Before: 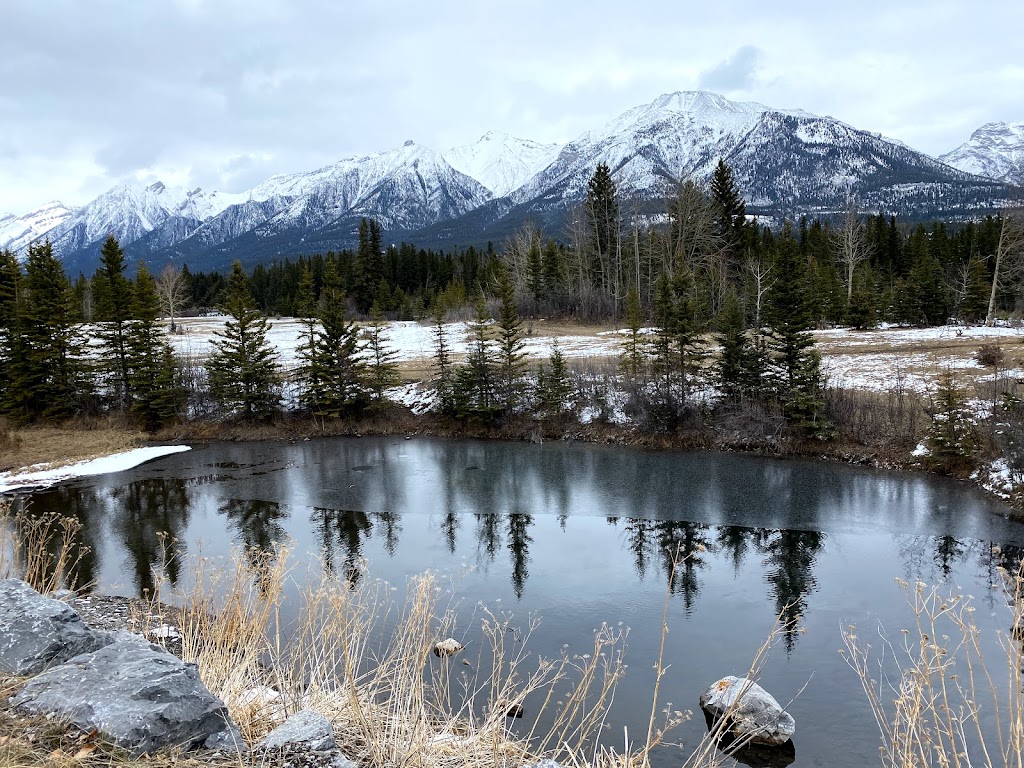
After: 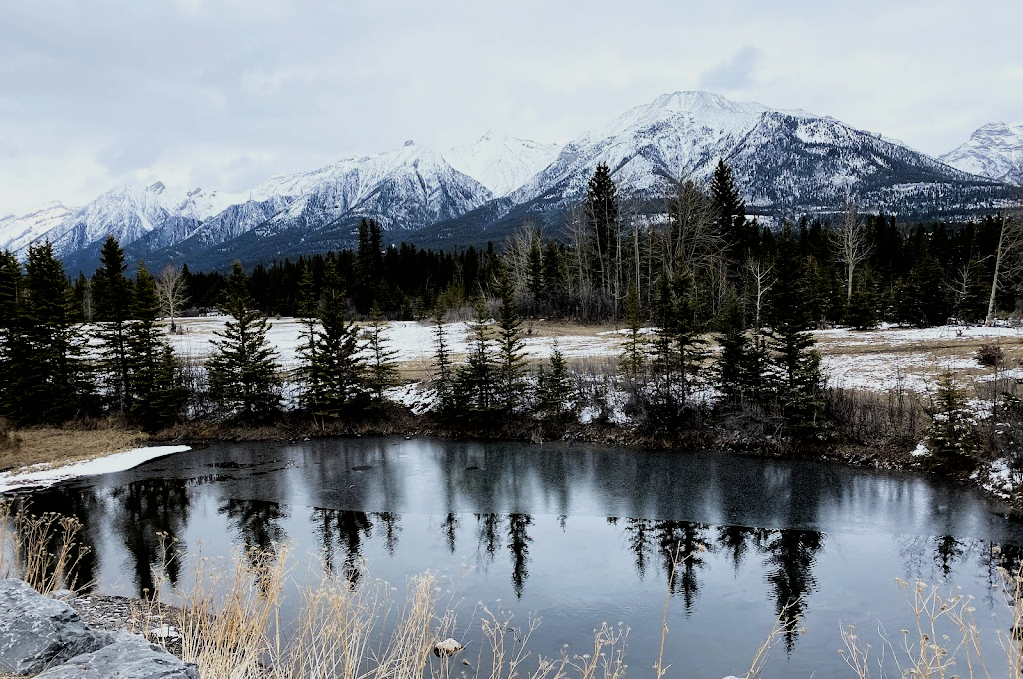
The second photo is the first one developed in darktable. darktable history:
crop and rotate: top 0%, bottom 11.469%
filmic rgb: black relative exposure -5.09 EV, white relative exposure 3.55 EV, hardness 3.17, contrast 1.183, highlights saturation mix -50%
